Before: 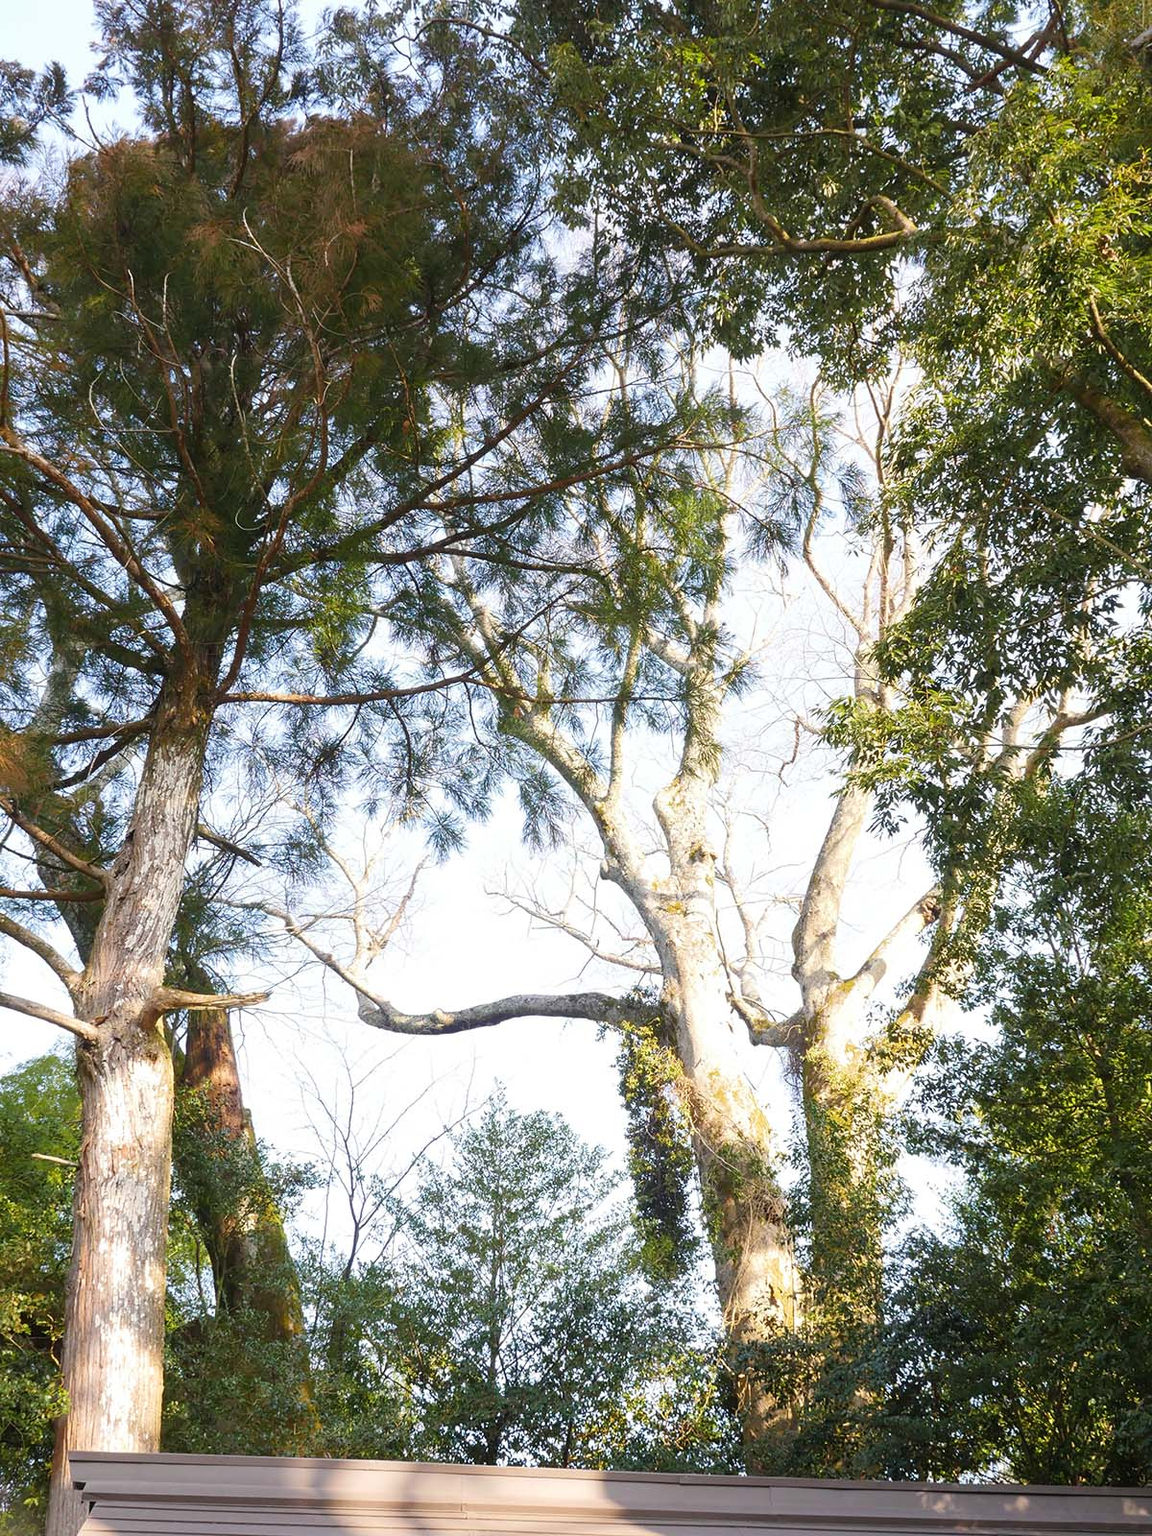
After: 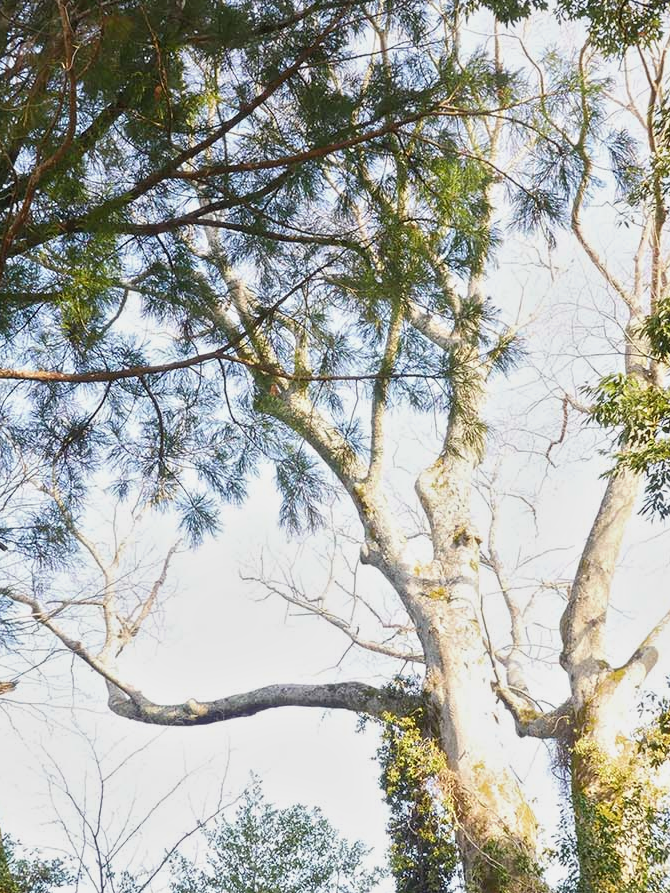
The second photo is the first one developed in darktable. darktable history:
crop and rotate: left 22.13%, top 22.054%, right 22.026%, bottom 22.102%
tone equalizer: -8 EV -0.002 EV, -7 EV 0.005 EV, -6 EV -0.009 EV, -5 EV 0.011 EV, -4 EV -0.012 EV, -3 EV 0.007 EV, -2 EV -0.062 EV, -1 EV -0.293 EV, +0 EV -0.582 EV, smoothing diameter 2%, edges refinement/feathering 20, mask exposure compensation -1.57 EV, filter diffusion 5
